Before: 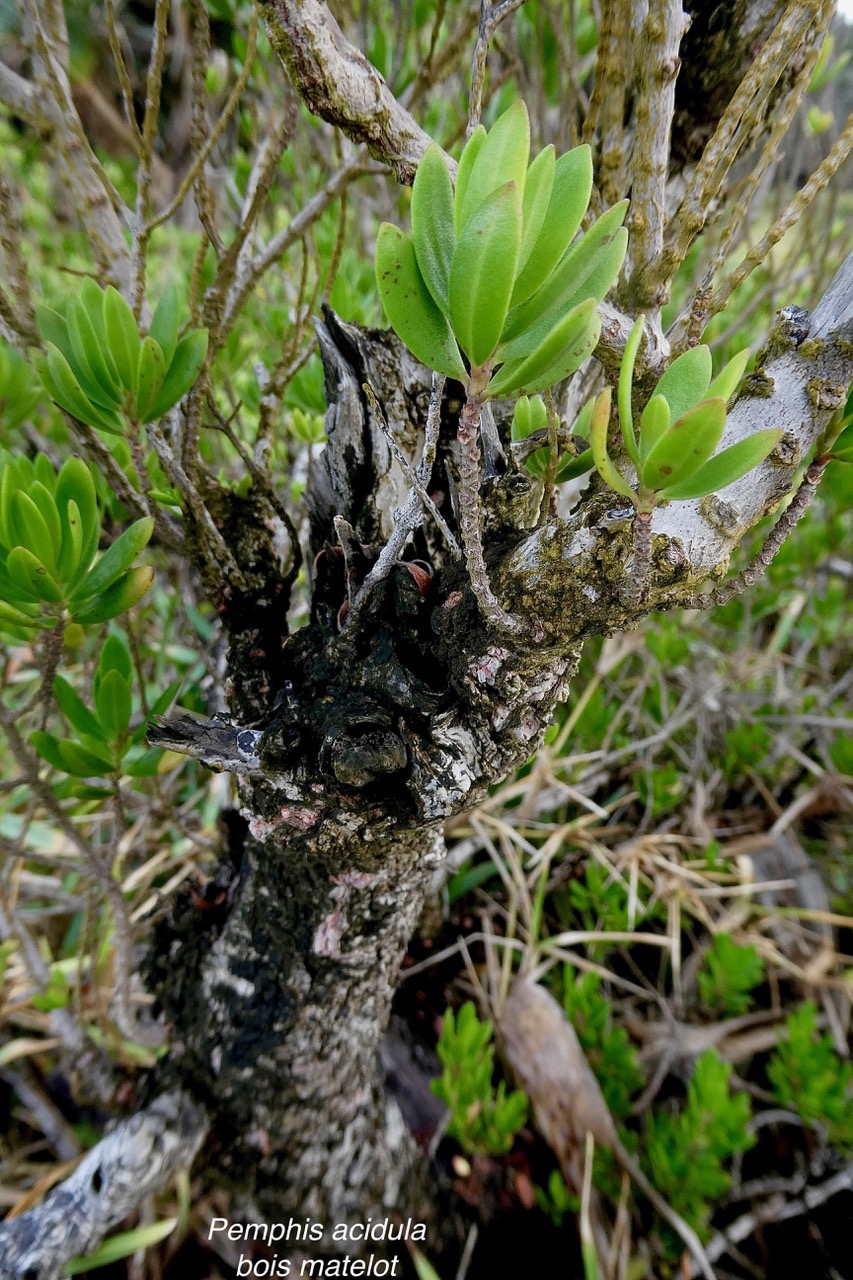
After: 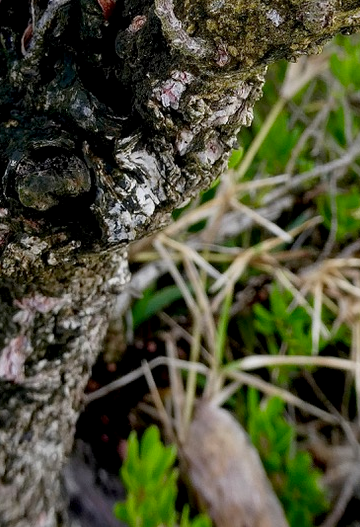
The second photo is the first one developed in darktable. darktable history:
crop: left 37.142%, top 45.023%, right 20.584%, bottom 13.74%
